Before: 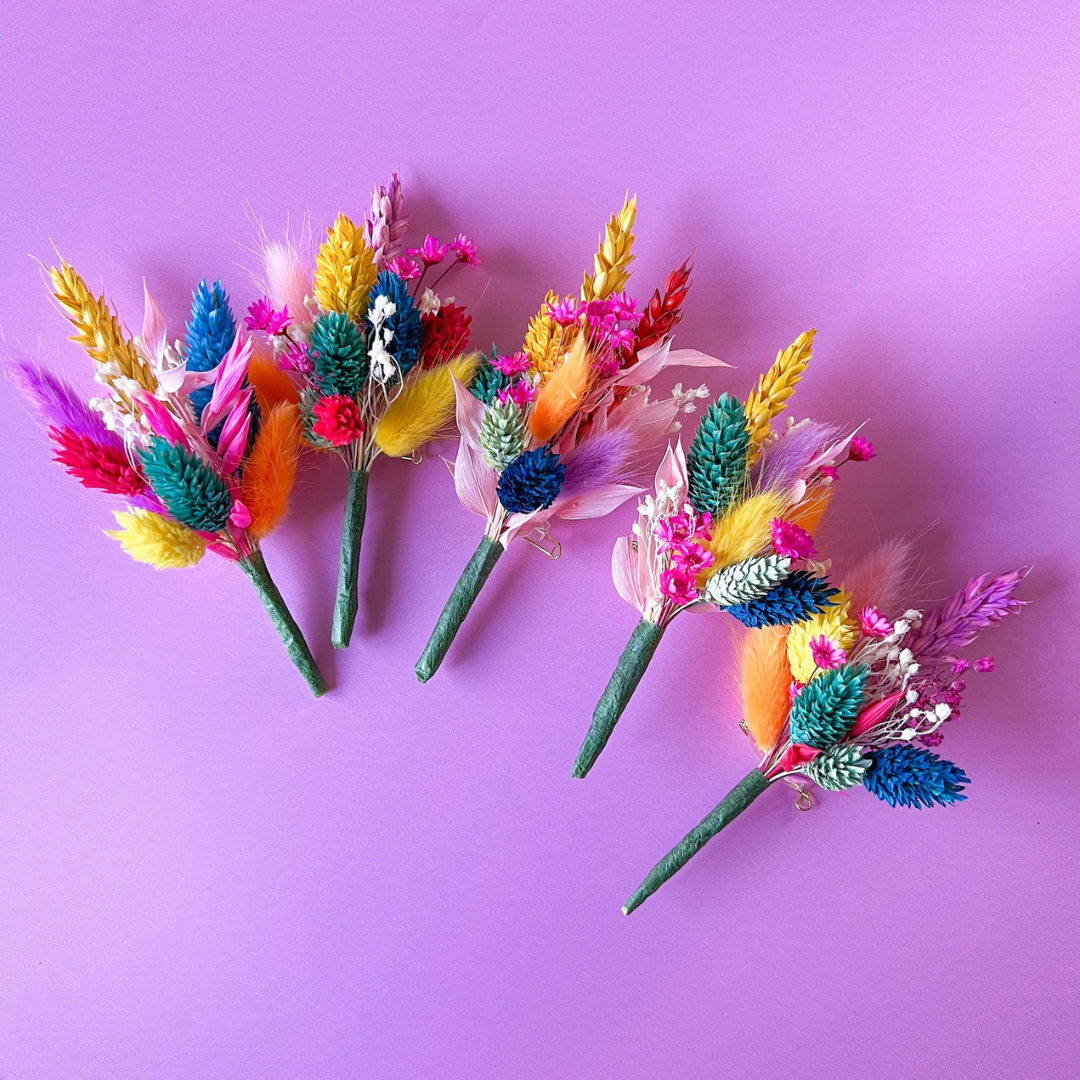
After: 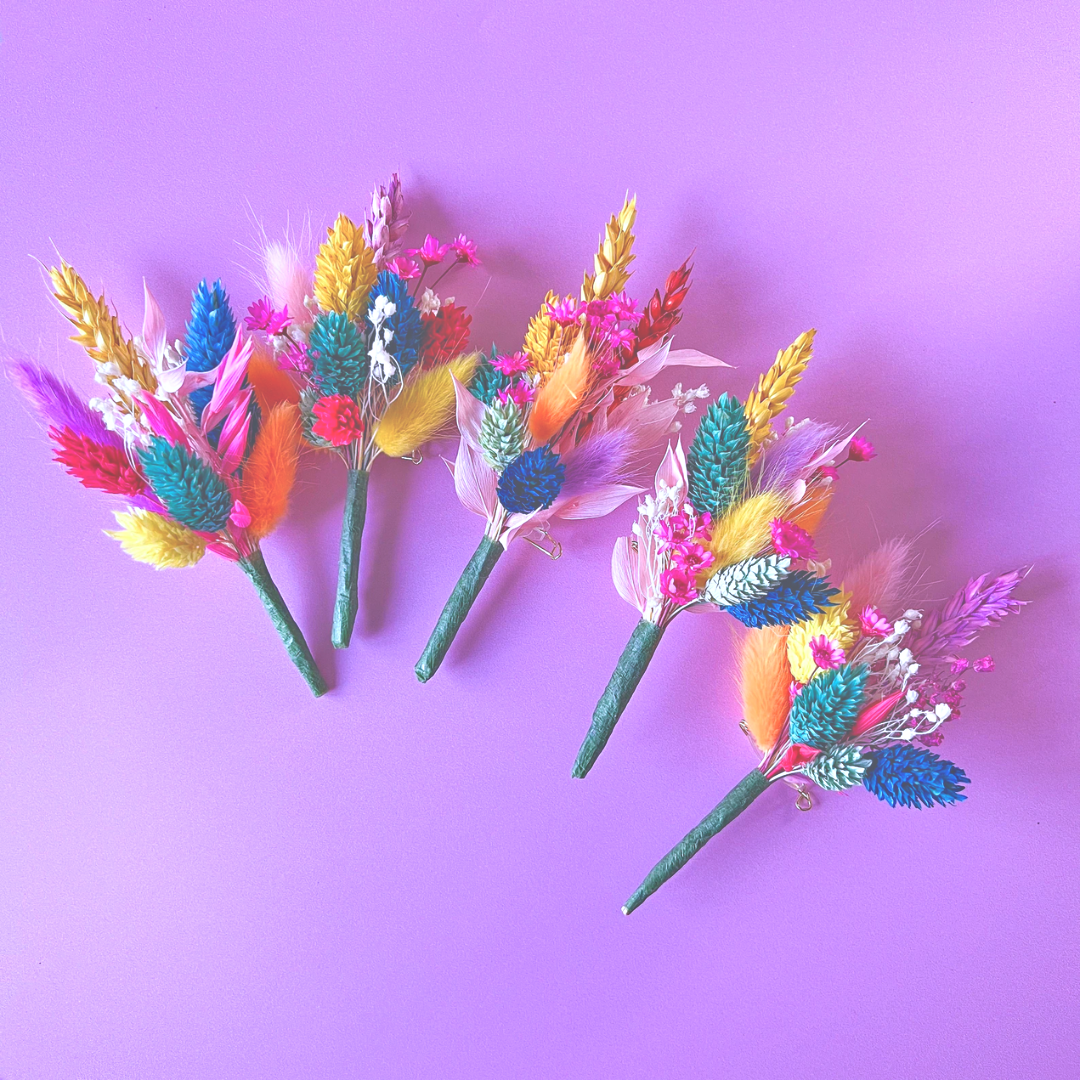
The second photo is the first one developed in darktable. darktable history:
color calibration: illuminant as shot in camera, x 0.366, y 0.378, temperature 4425.7 K, saturation algorithm version 1 (2020)
exposure: black level correction -0.041, exposure 0.064 EV, compensate highlight preservation false
tone equalizer: -7 EV 0.15 EV, -6 EV 0.6 EV, -5 EV 1.15 EV, -4 EV 1.33 EV, -3 EV 1.15 EV, -2 EV 0.6 EV, -1 EV 0.15 EV, mask exposure compensation -0.5 EV
